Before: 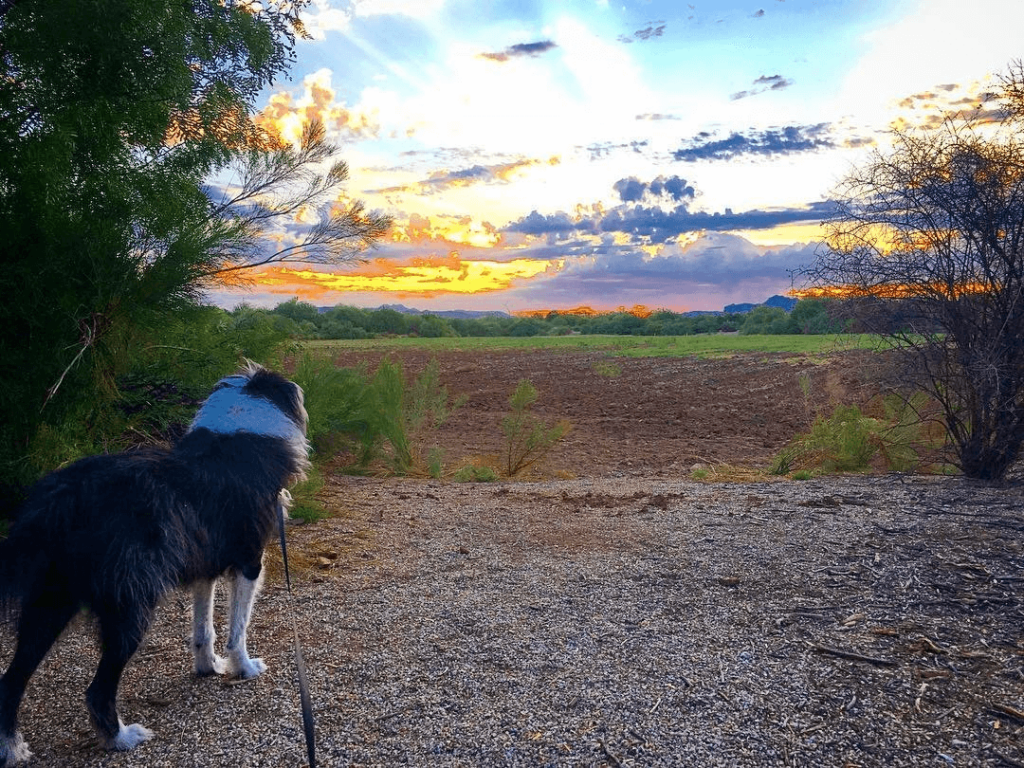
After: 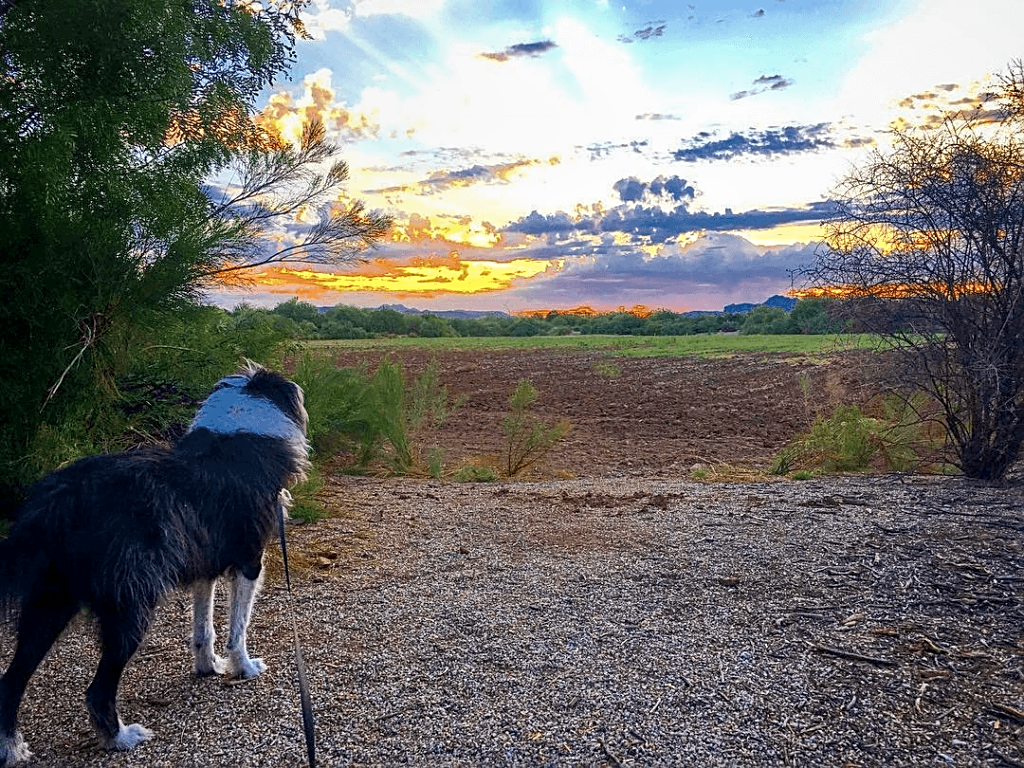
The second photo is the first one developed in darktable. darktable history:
local contrast: on, module defaults
tone equalizer: -7 EV 0.18 EV, -6 EV 0.12 EV, -5 EV 0.08 EV, -4 EV 0.04 EV, -2 EV -0.02 EV, -1 EV -0.04 EV, +0 EV -0.06 EV, luminance estimator HSV value / RGB max
sharpen: on, module defaults
